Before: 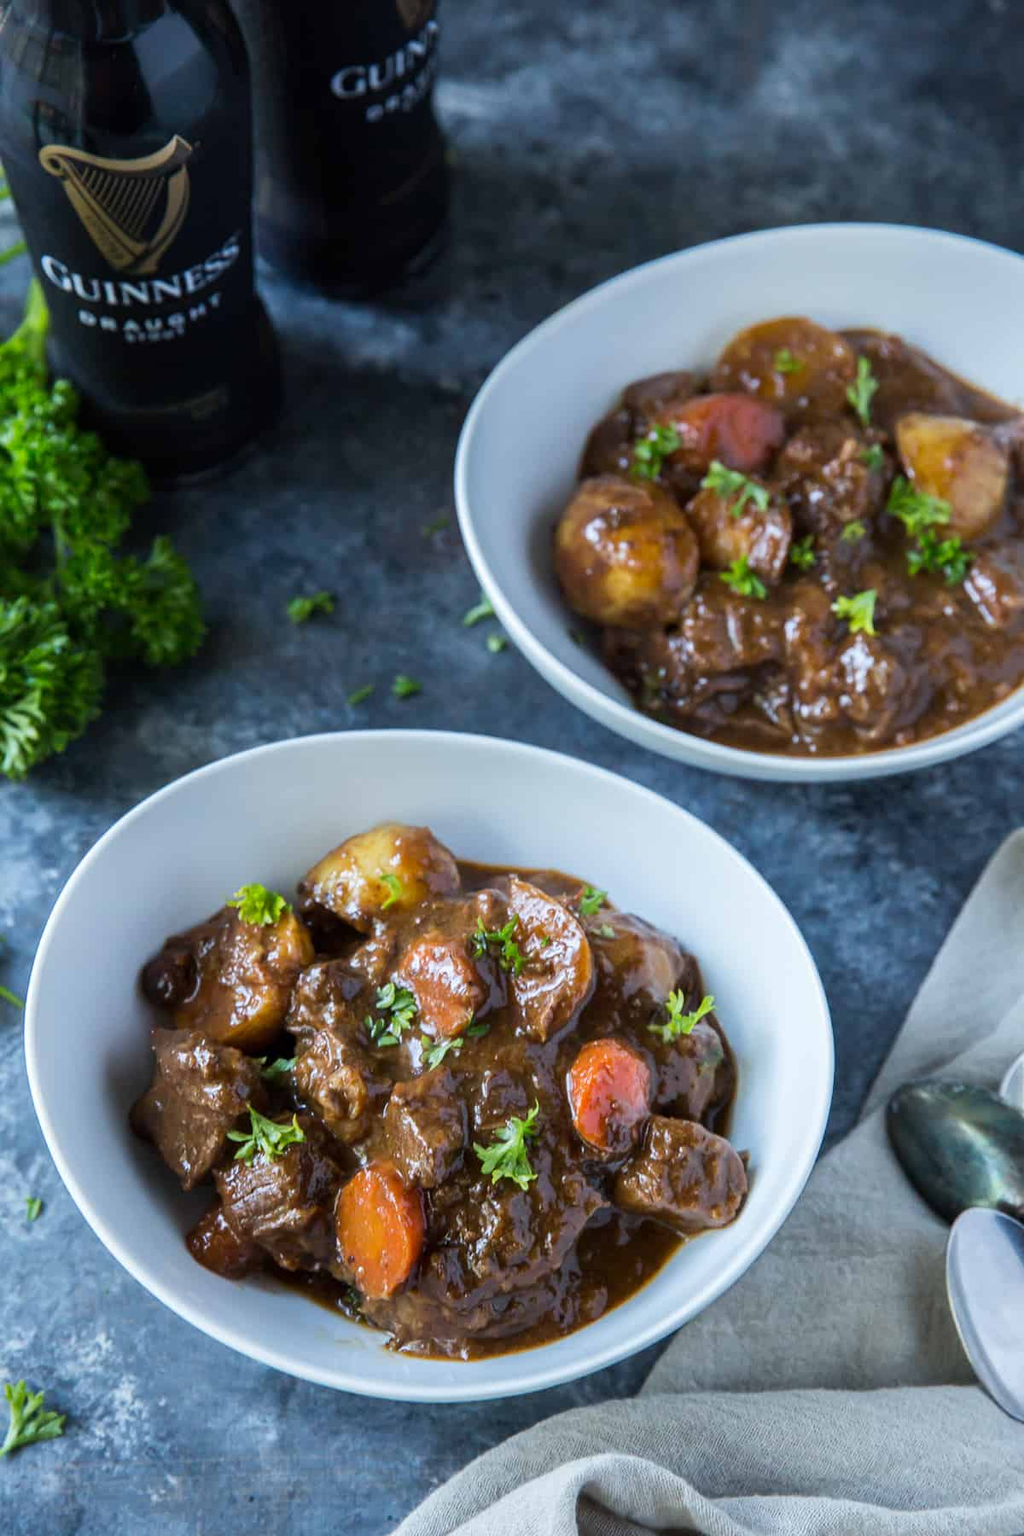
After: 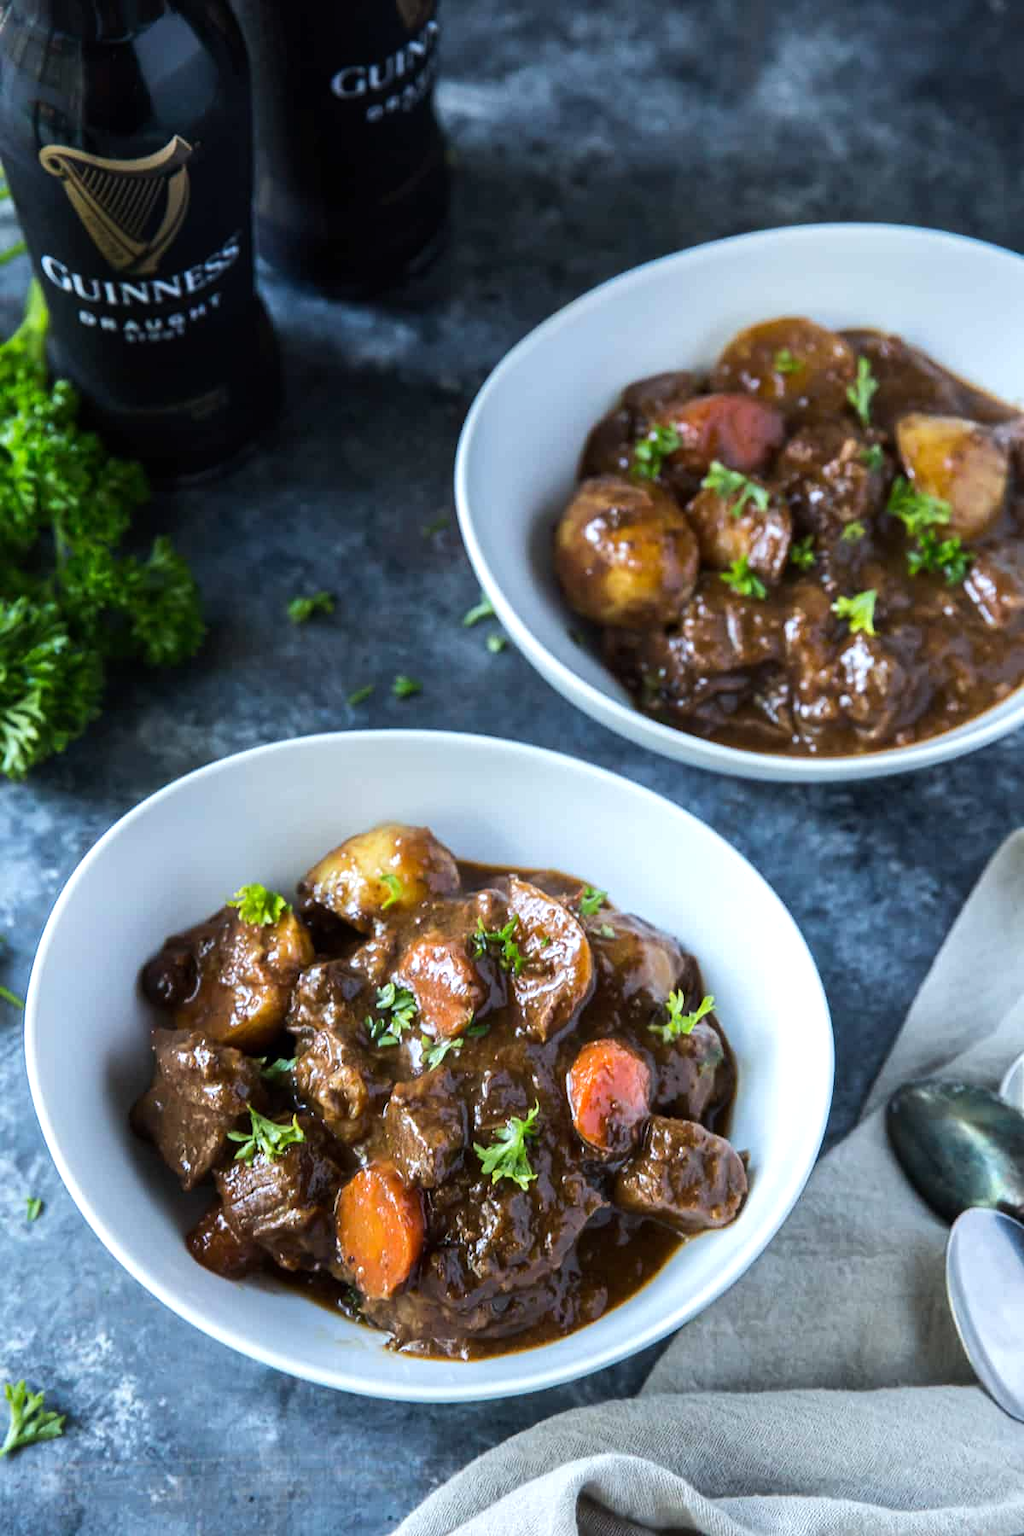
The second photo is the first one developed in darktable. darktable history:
tone equalizer: -8 EV -0.402 EV, -7 EV -0.377 EV, -6 EV -0.311 EV, -5 EV -0.238 EV, -3 EV 0.209 EV, -2 EV 0.308 EV, -1 EV 0.366 EV, +0 EV 0.407 EV, edges refinement/feathering 500, mask exposure compensation -1.57 EV, preserve details no
